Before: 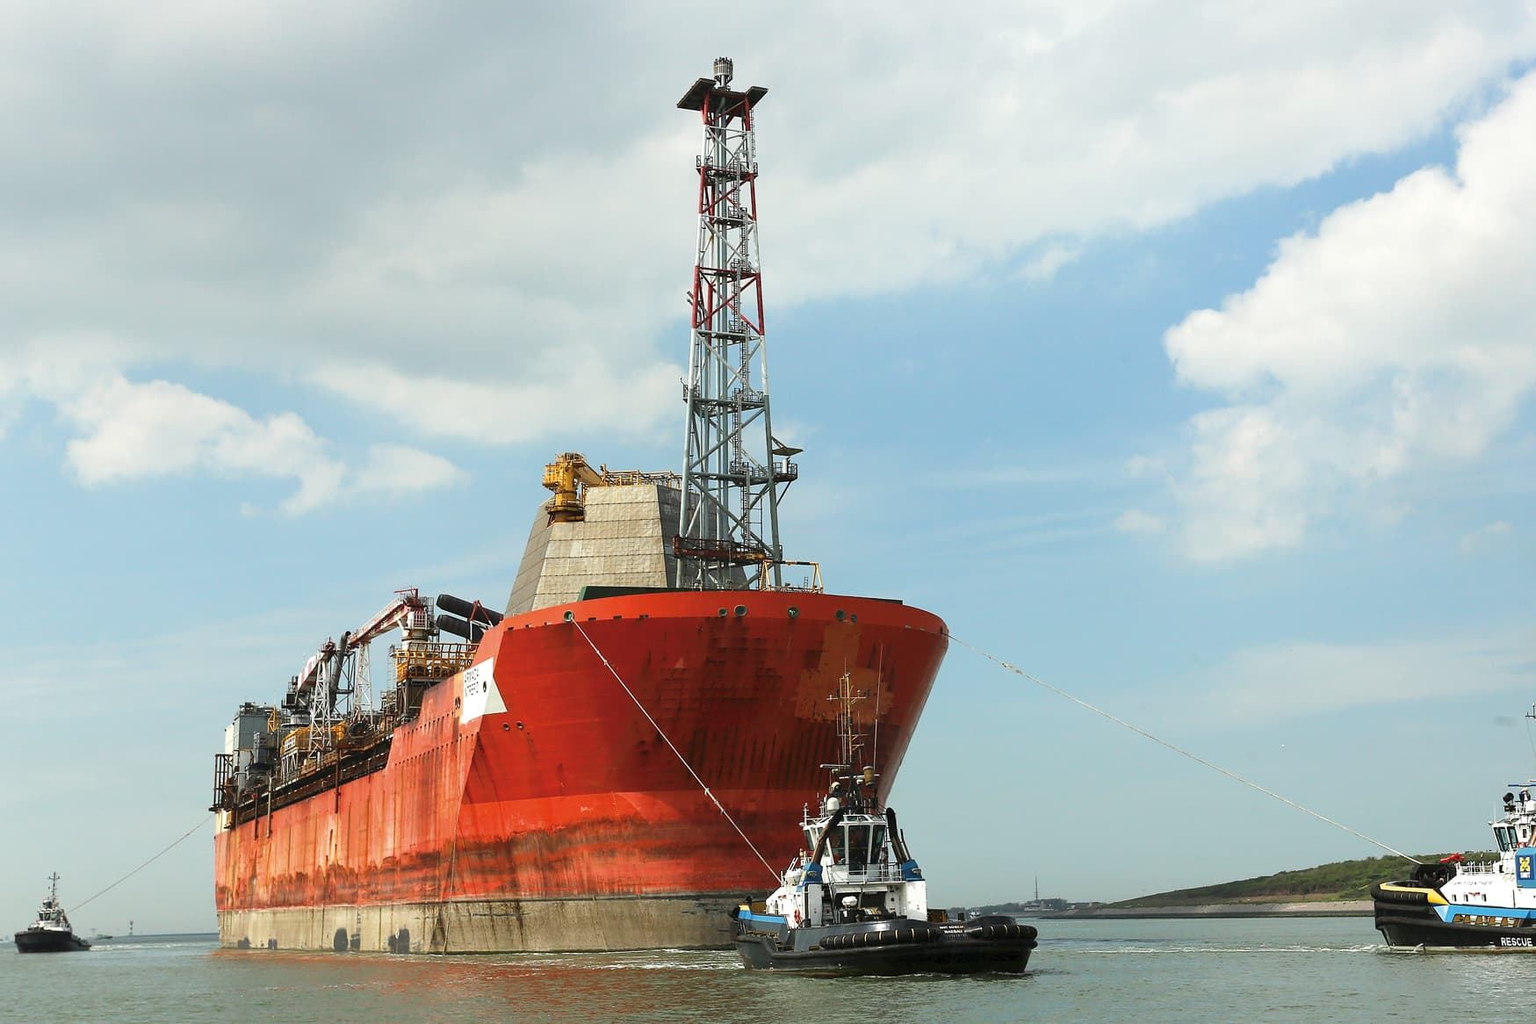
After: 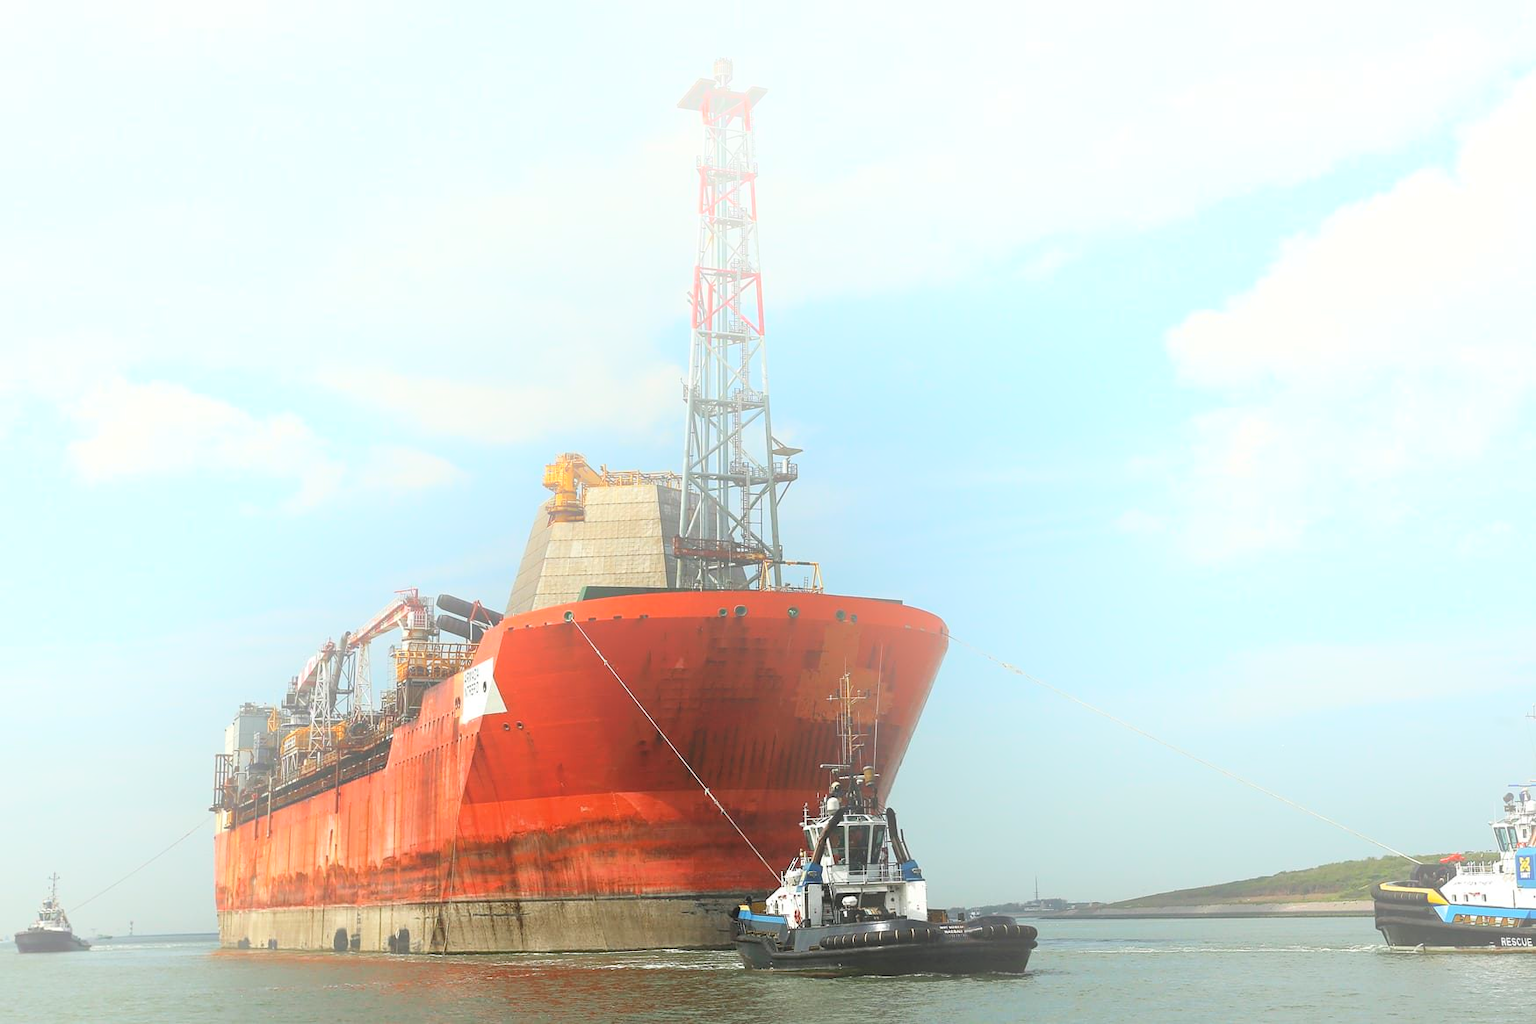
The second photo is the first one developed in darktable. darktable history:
bloom: size 40%
